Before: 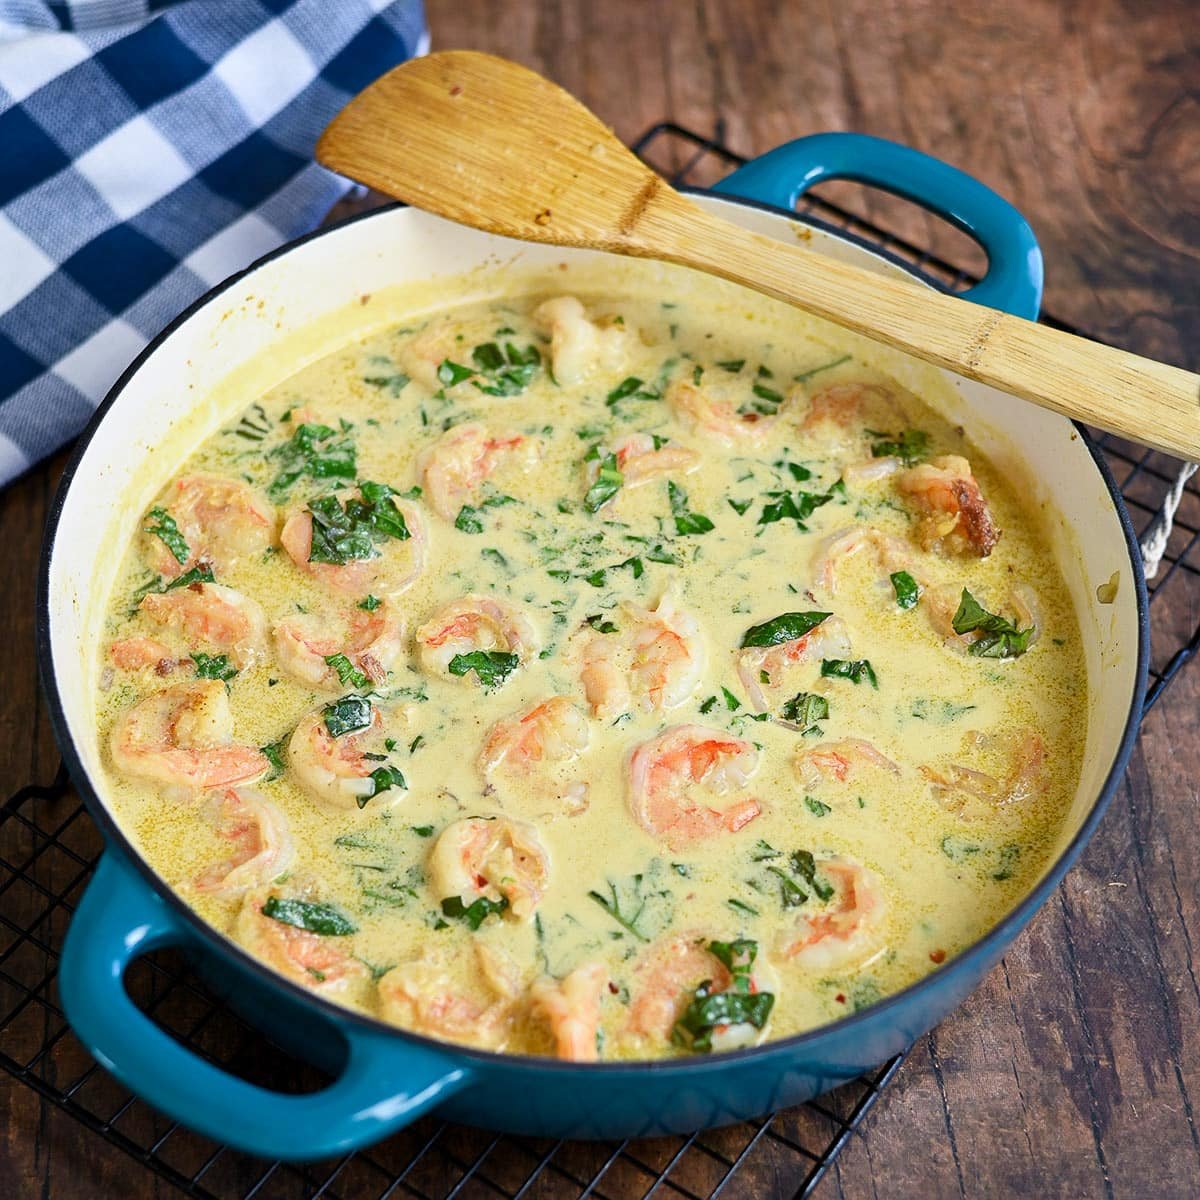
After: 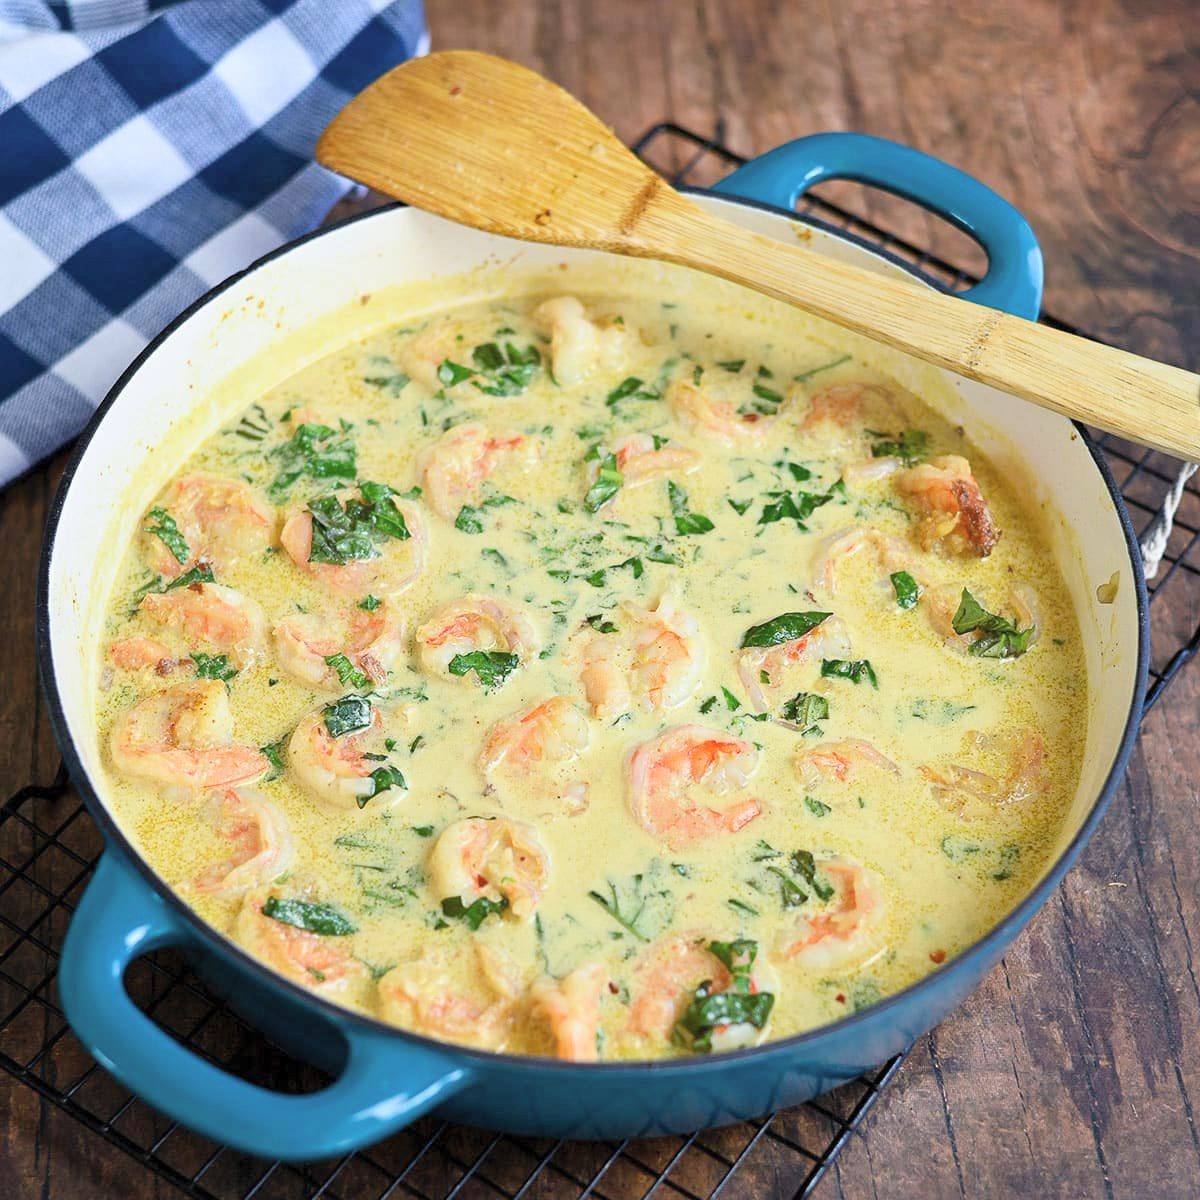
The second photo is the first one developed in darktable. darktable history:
white balance: red 0.986, blue 1.01
contrast brightness saturation: brightness 0.13
